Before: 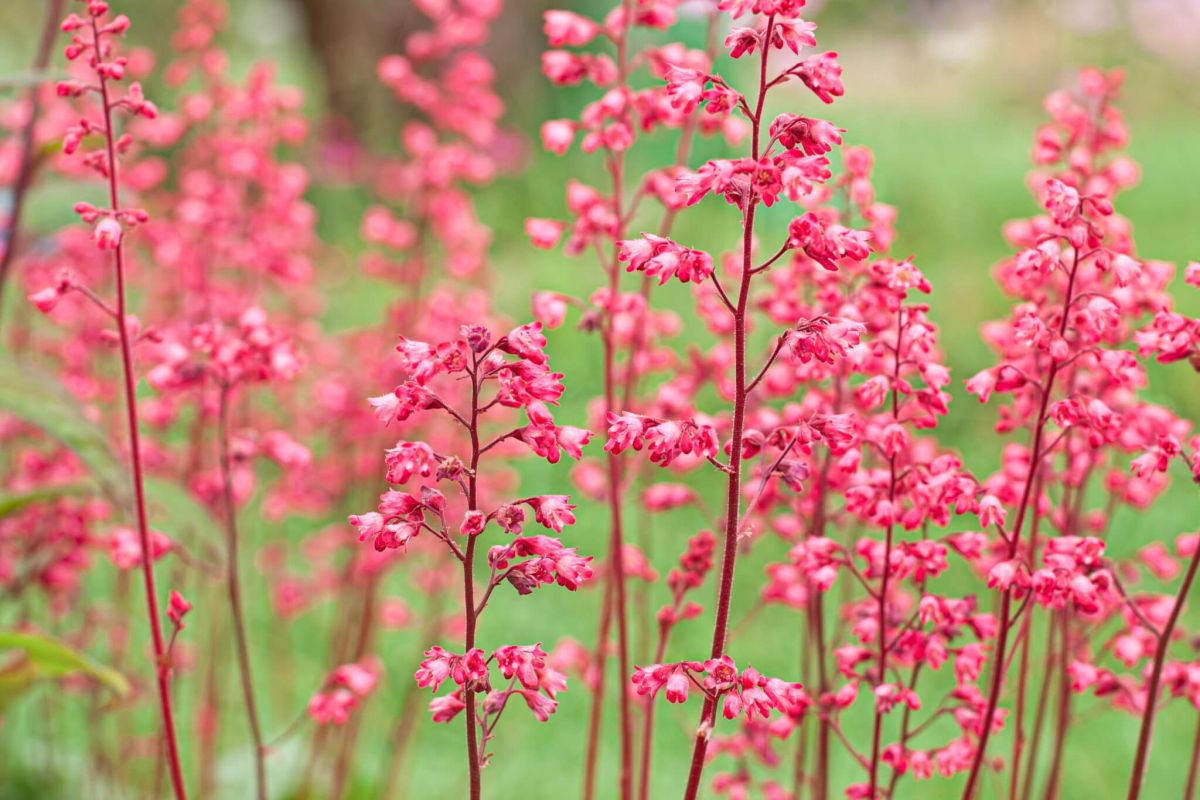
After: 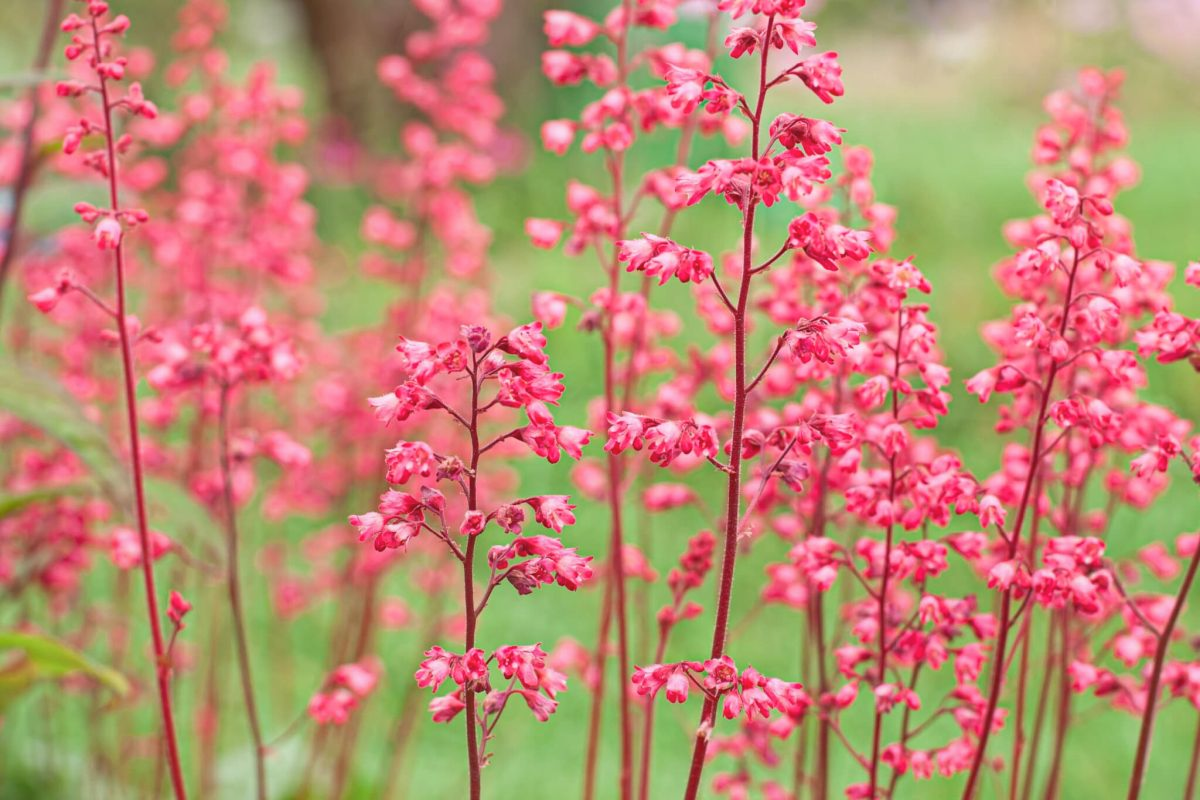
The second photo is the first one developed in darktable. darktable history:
tone equalizer: on, module defaults
contrast equalizer: octaves 7, y [[0.6 ×6], [0.55 ×6], [0 ×6], [0 ×6], [0 ×6]], mix -0.2
